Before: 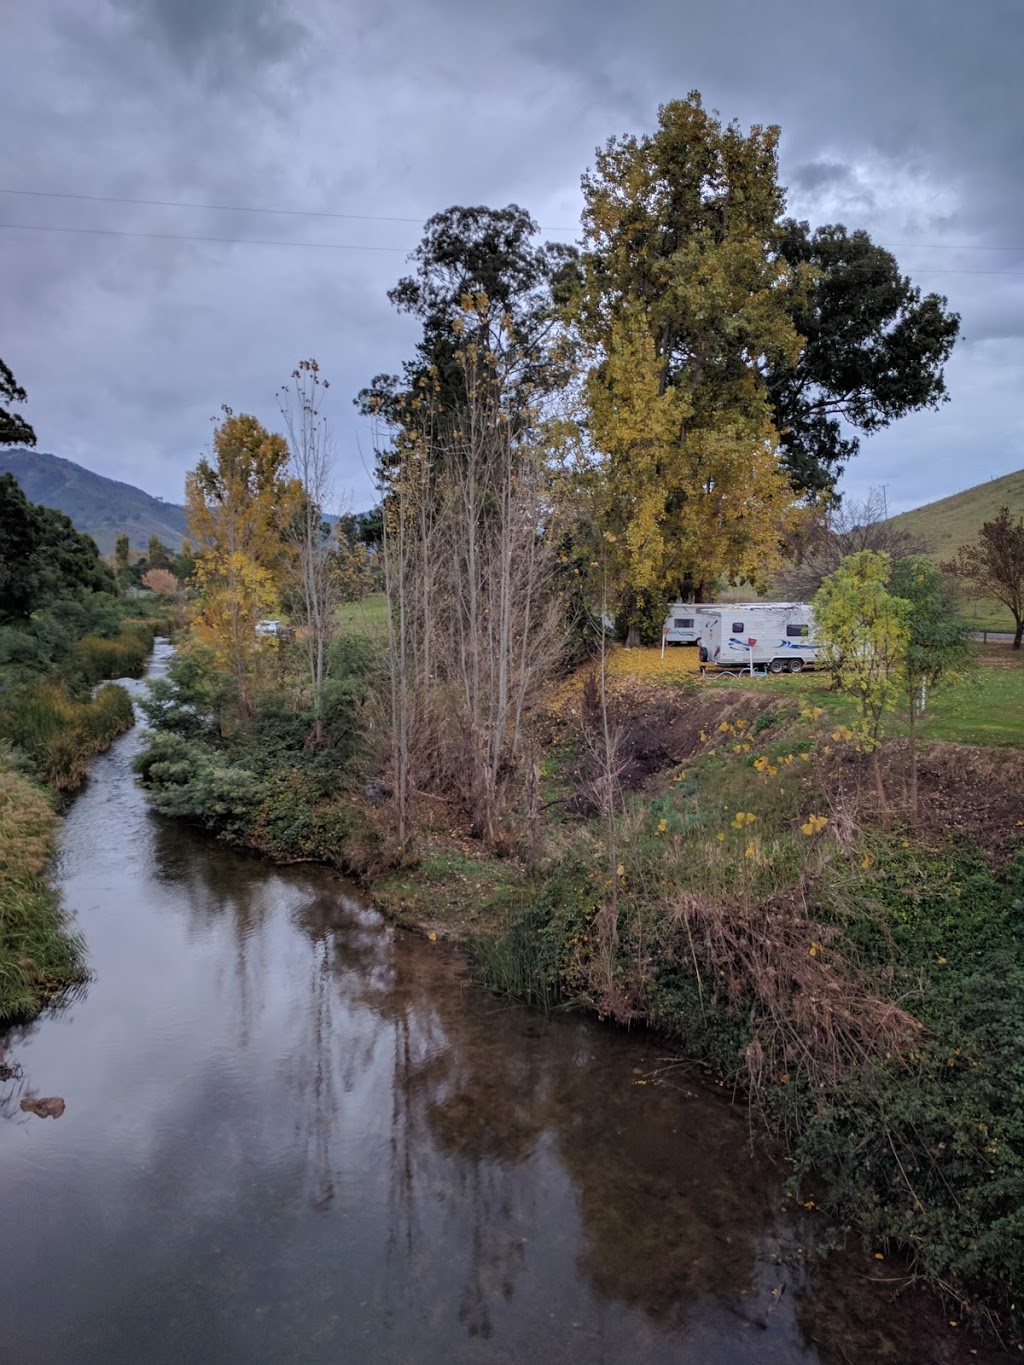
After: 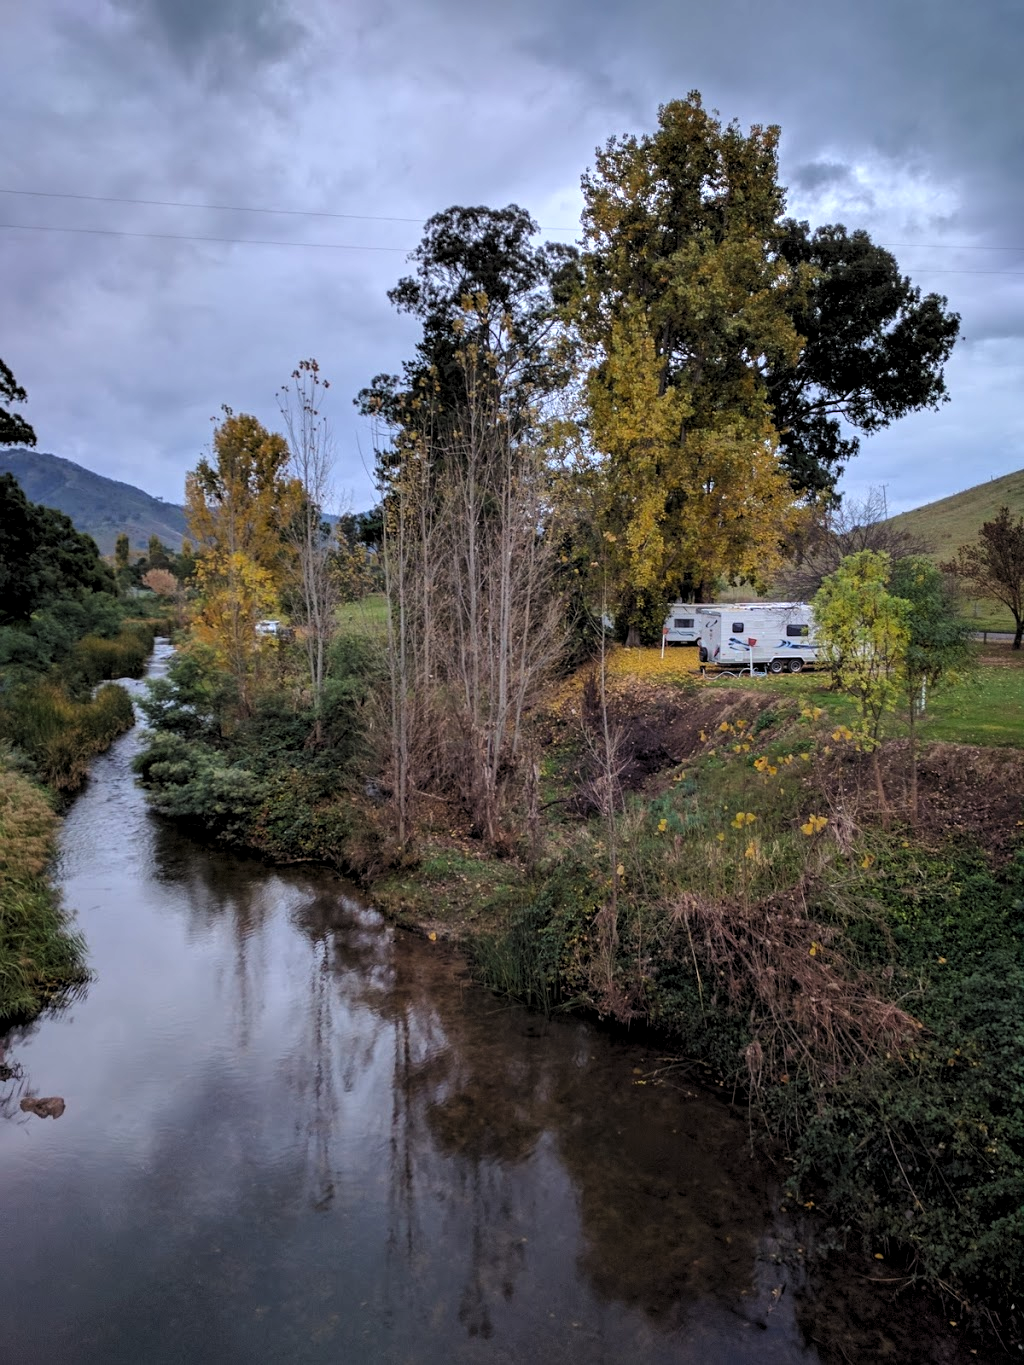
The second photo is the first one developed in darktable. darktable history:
contrast brightness saturation: contrast 0.042, saturation 0.15
levels: levels [0.052, 0.496, 0.908]
